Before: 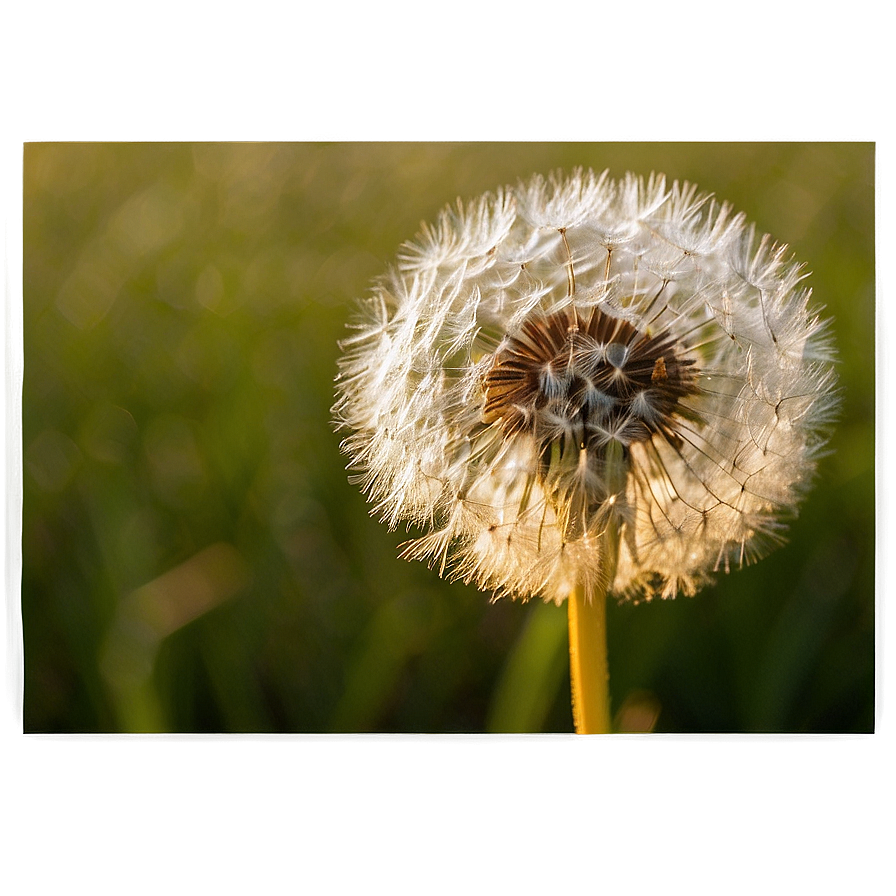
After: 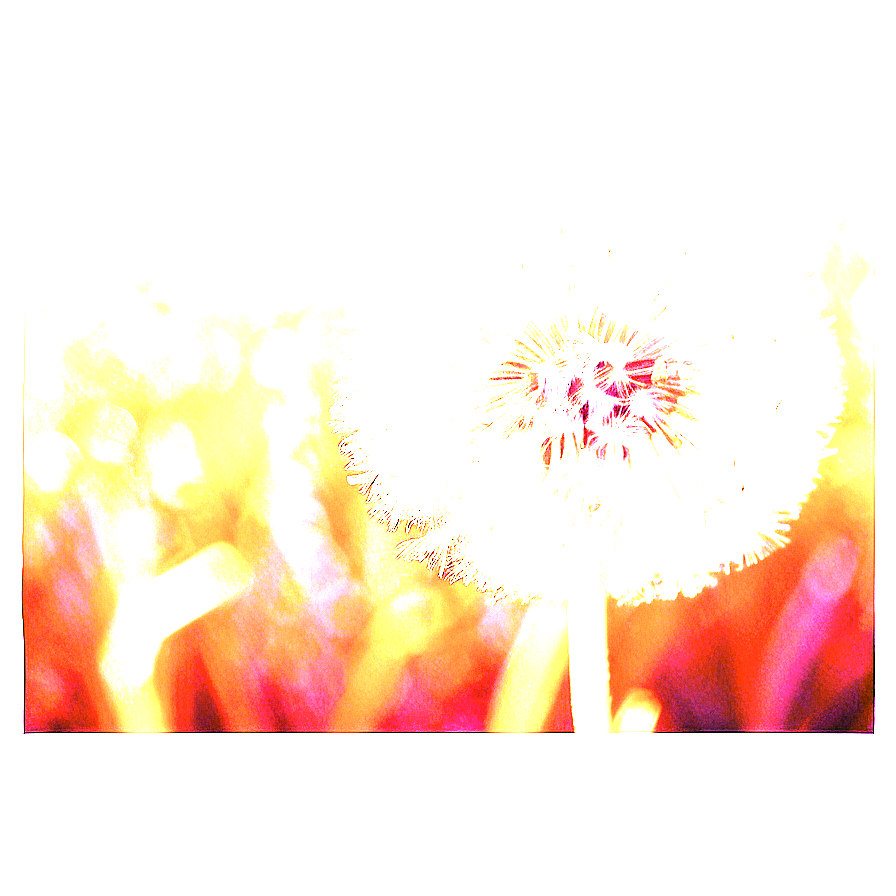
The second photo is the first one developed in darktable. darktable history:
white balance: red 8, blue 8
velvia: strength 15%
exposure: black level correction 0, exposure 1.45 EV, compensate exposure bias true, compensate highlight preservation false
